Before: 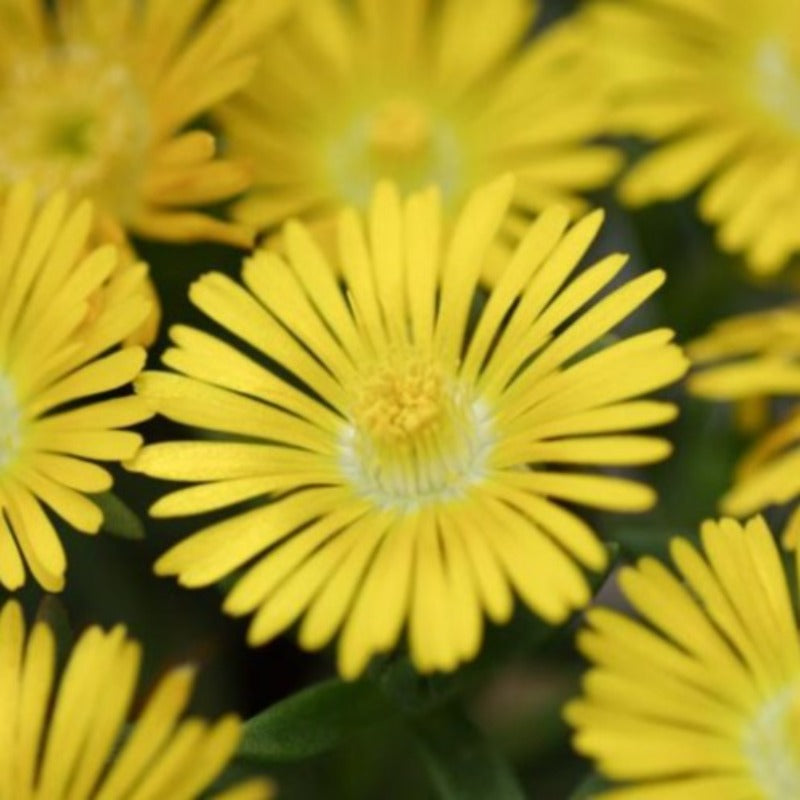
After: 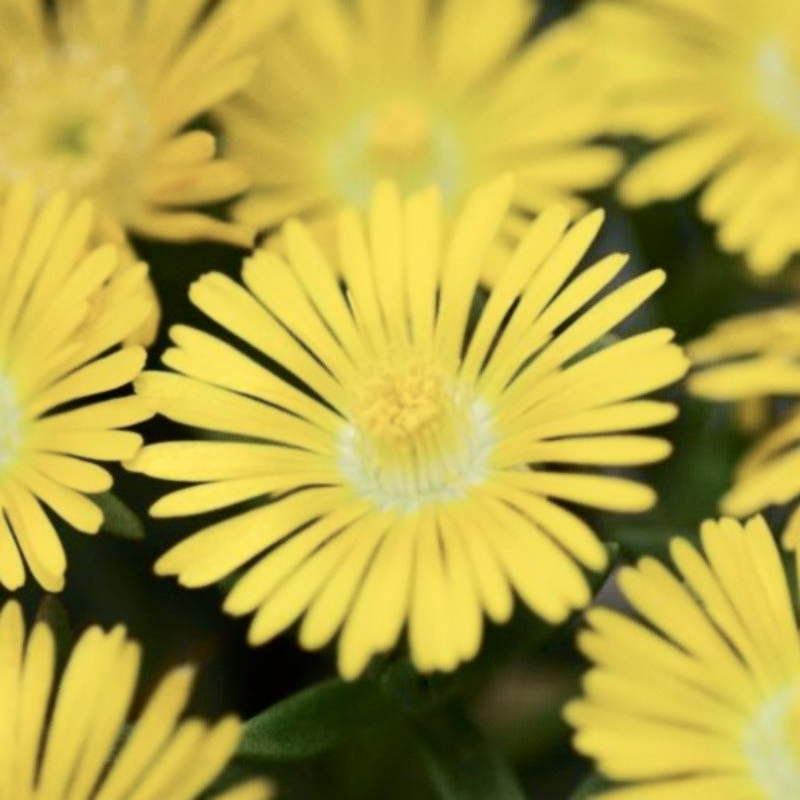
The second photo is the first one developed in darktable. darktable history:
tone curve: curves: ch0 [(0, 0) (0.078, 0.052) (0.236, 0.22) (0.427, 0.472) (0.508, 0.586) (0.654, 0.742) (0.793, 0.851) (0.994, 0.974)]; ch1 [(0, 0) (0.161, 0.092) (0.35, 0.33) (0.392, 0.392) (0.456, 0.456) (0.505, 0.502) (0.537, 0.518) (0.553, 0.534) (0.602, 0.579) (0.718, 0.718) (1, 1)]; ch2 [(0, 0) (0.346, 0.362) (0.411, 0.412) (0.502, 0.502) (0.531, 0.521) (0.586, 0.59) (0.621, 0.604) (1, 1)], color space Lab, independent channels, preserve colors none
